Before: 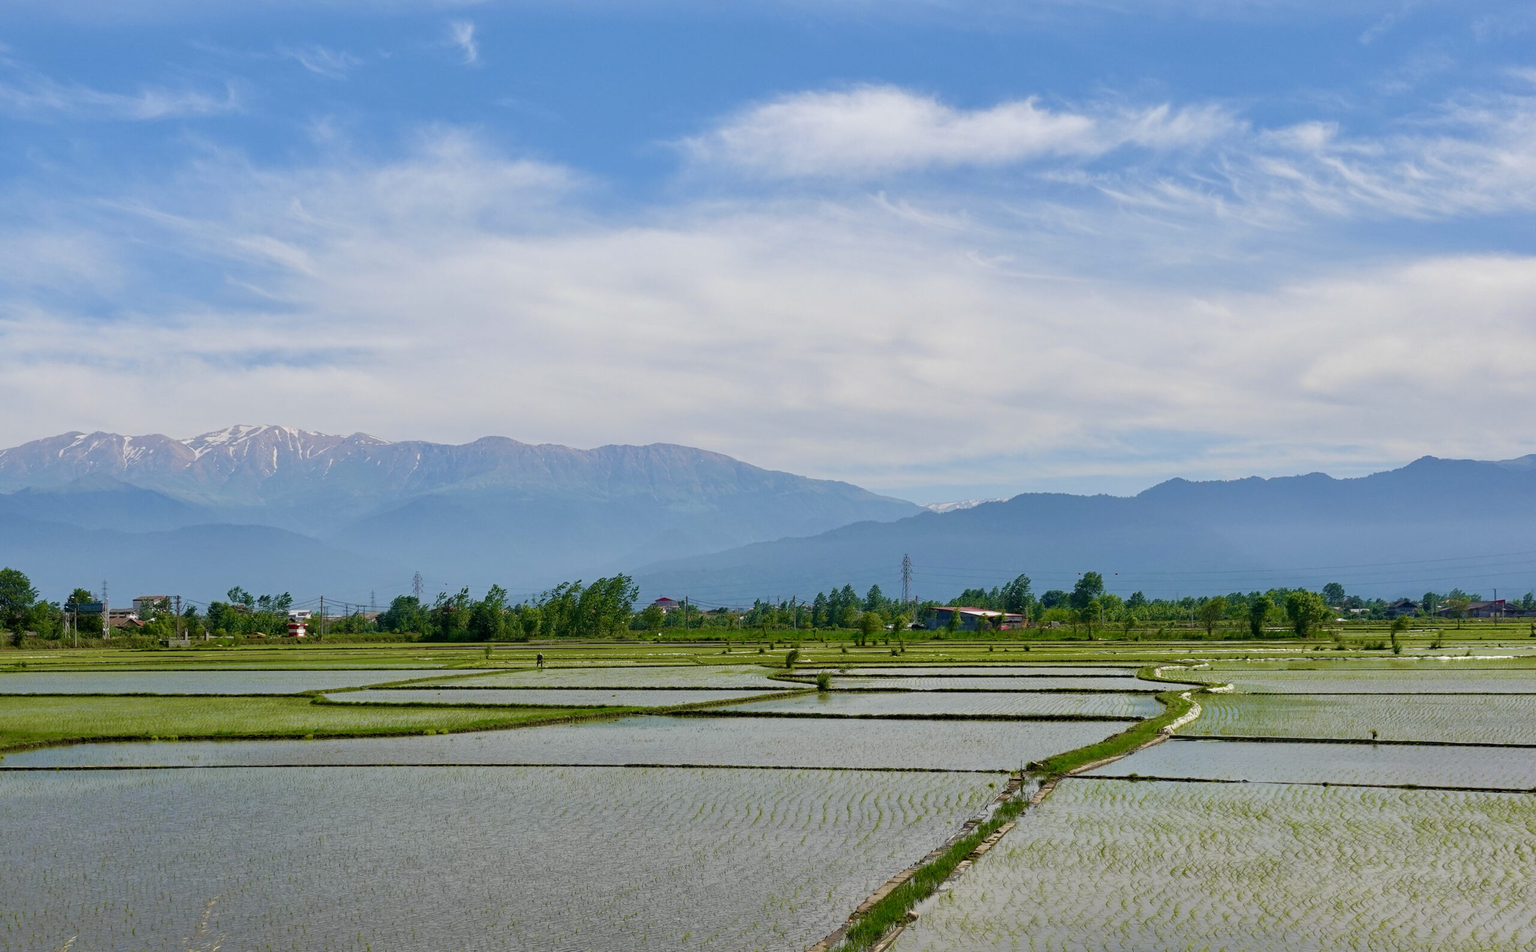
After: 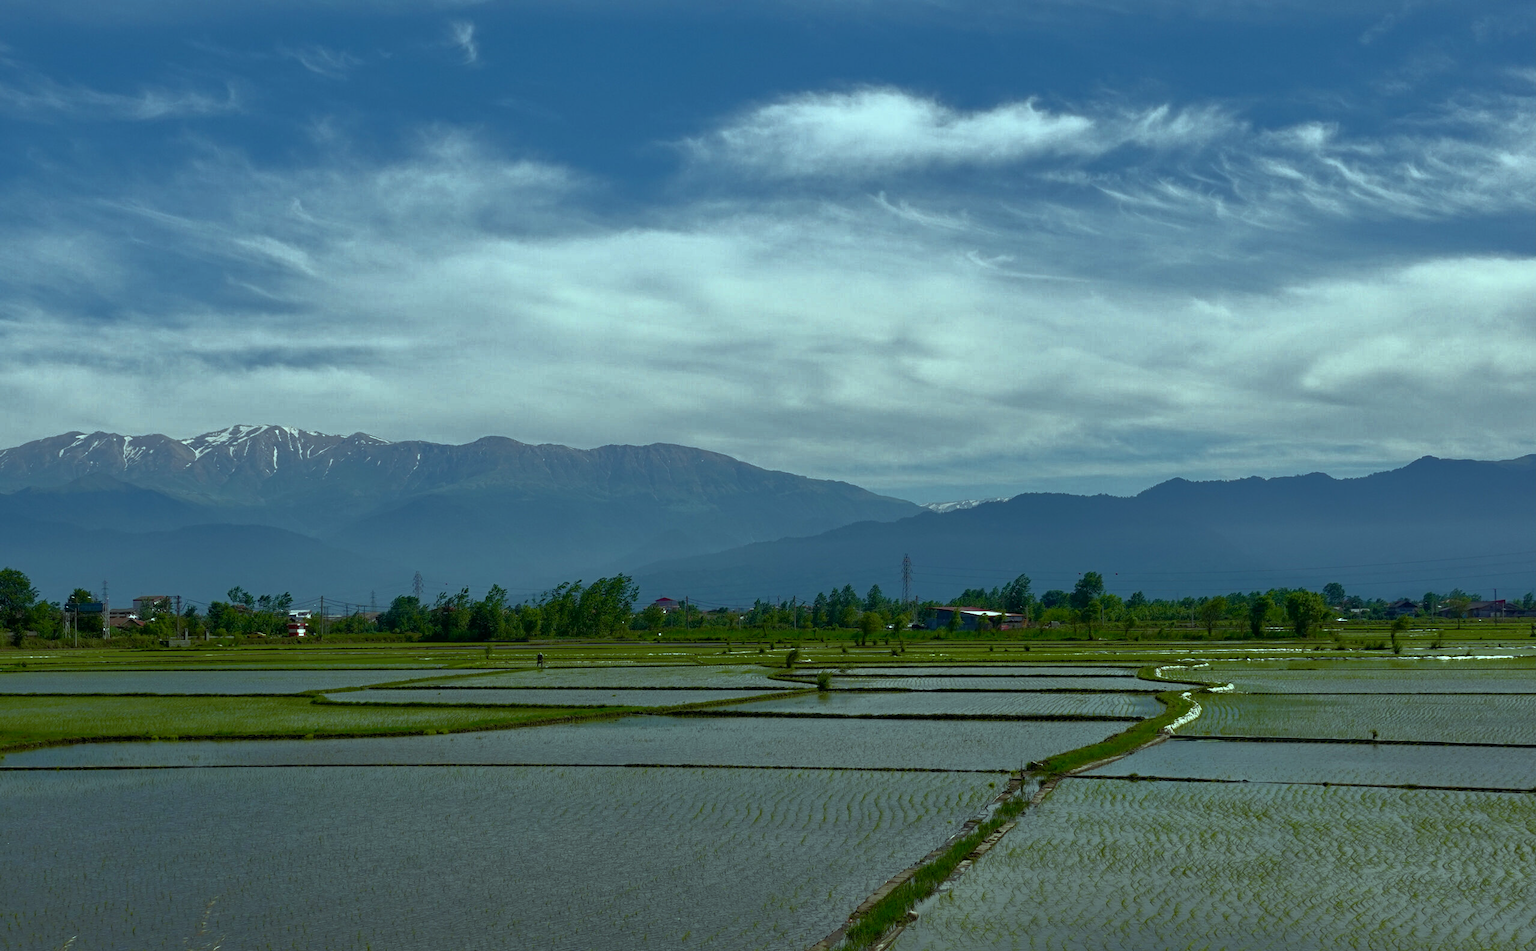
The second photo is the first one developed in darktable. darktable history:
base curve: curves: ch0 [(0, 0) (0.564, 0.291) (0.802, 0.731) (1, 1)]
color balance: mode lift, gamma, gain (sRGB), lift [0.997, 0.979, 1.021, 1.011], gamma [1, 1.084, 0.916, 0.998], gain [1, 0.87, 1.13, 1.101], contrast 4.55%, contrast fulcrum 38.24%, output saturation 104.09%
